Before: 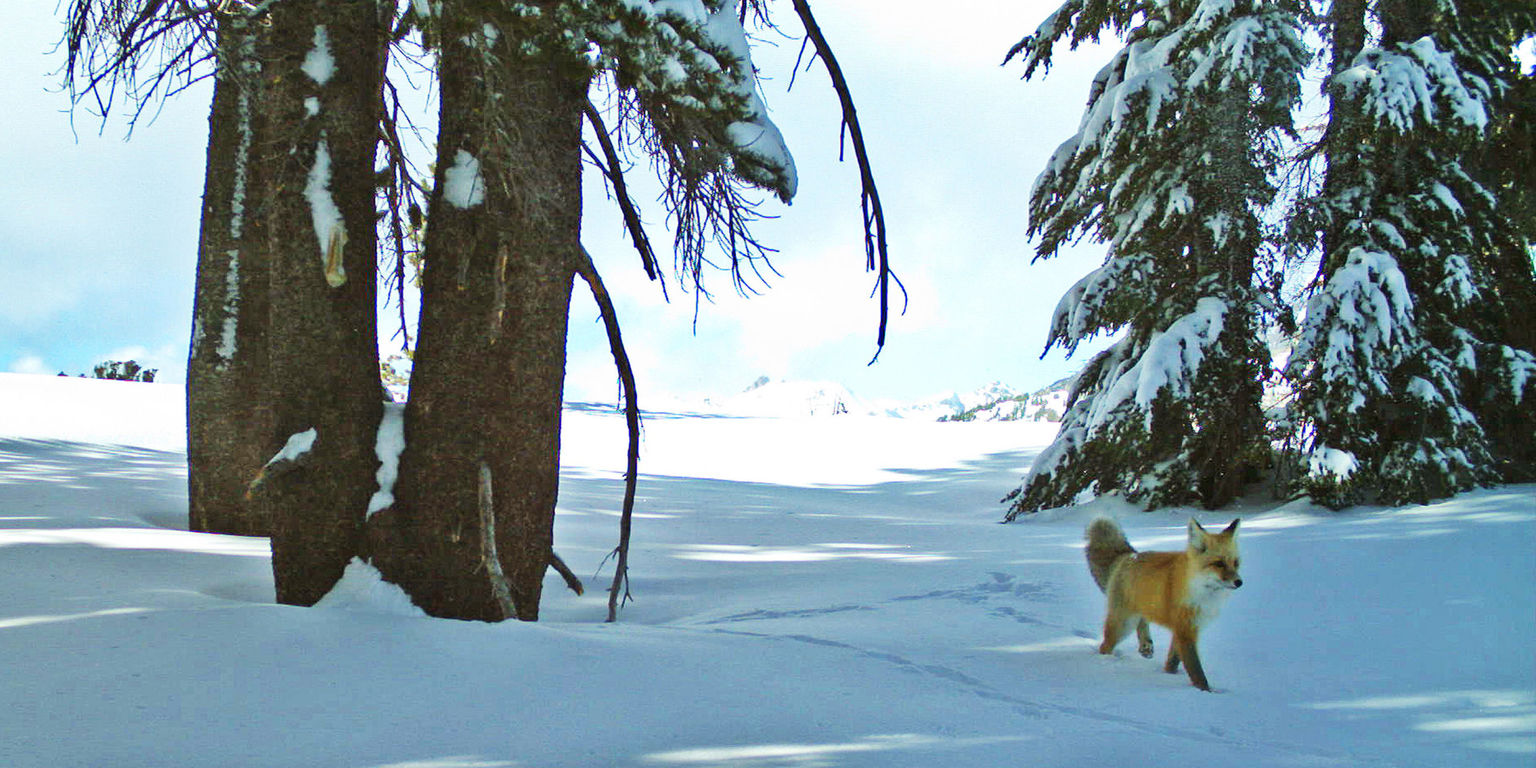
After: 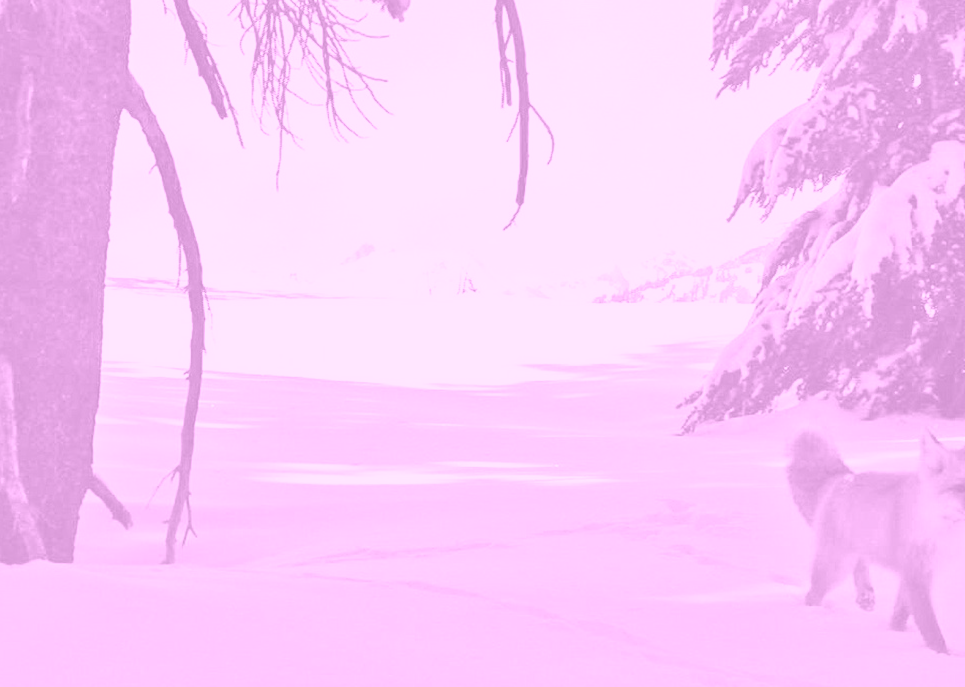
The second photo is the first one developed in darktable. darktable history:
crop: left 31.379%, top 24.658%, right 20.326%, bottom 6.628%
colorize: hue 331.2°, saturation 75%, source mix 30.28%, lightness 70.52%, version 1
